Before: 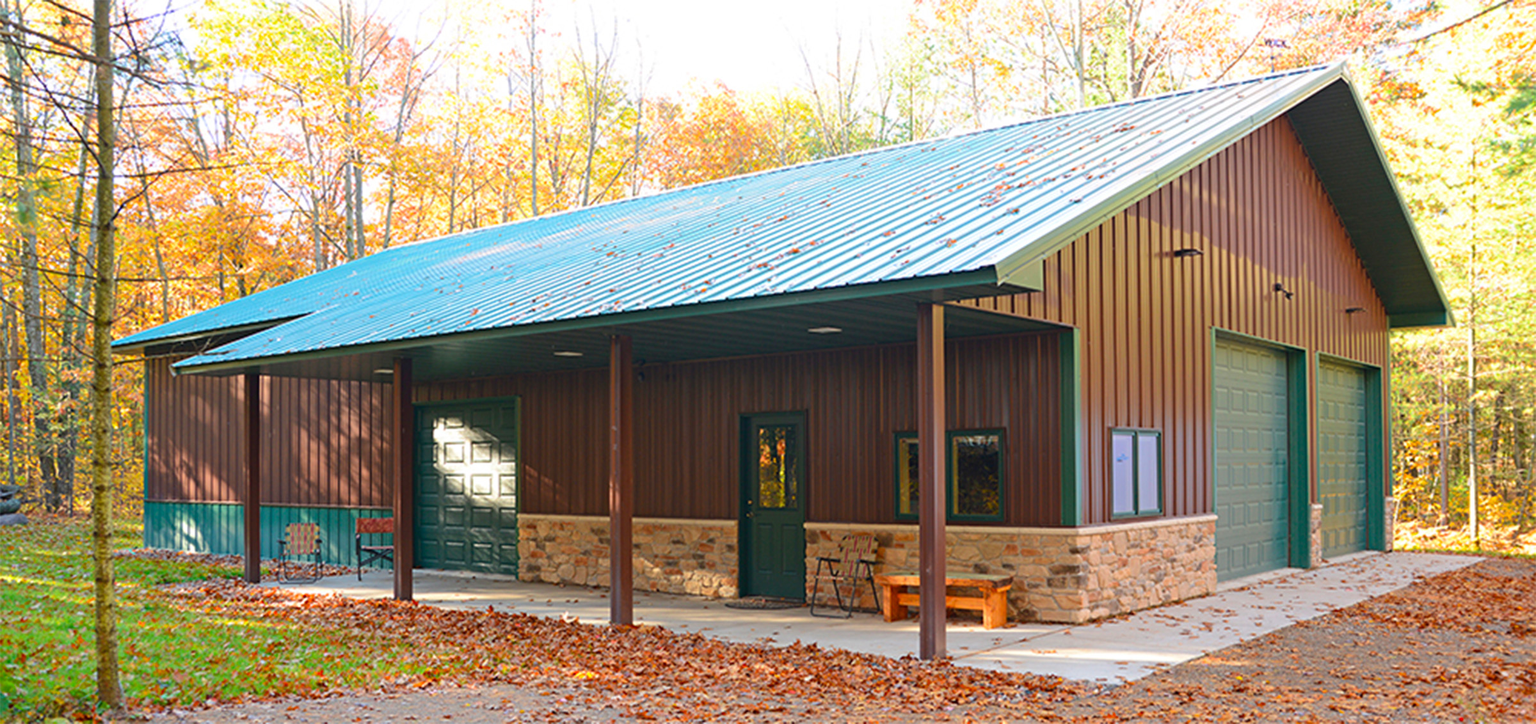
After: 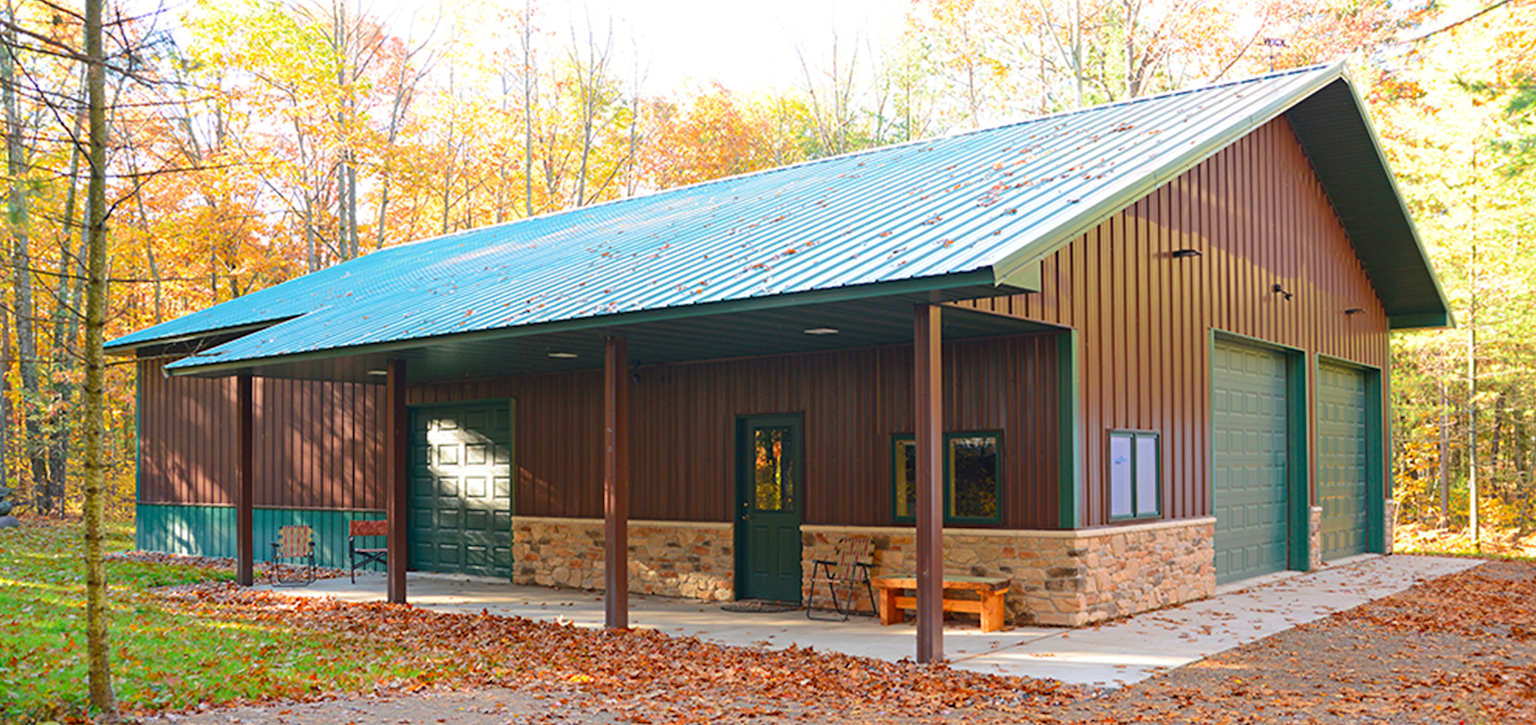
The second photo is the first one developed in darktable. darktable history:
crop and rotate: left 0.617%, top 0.249%, bottom 0.249%
